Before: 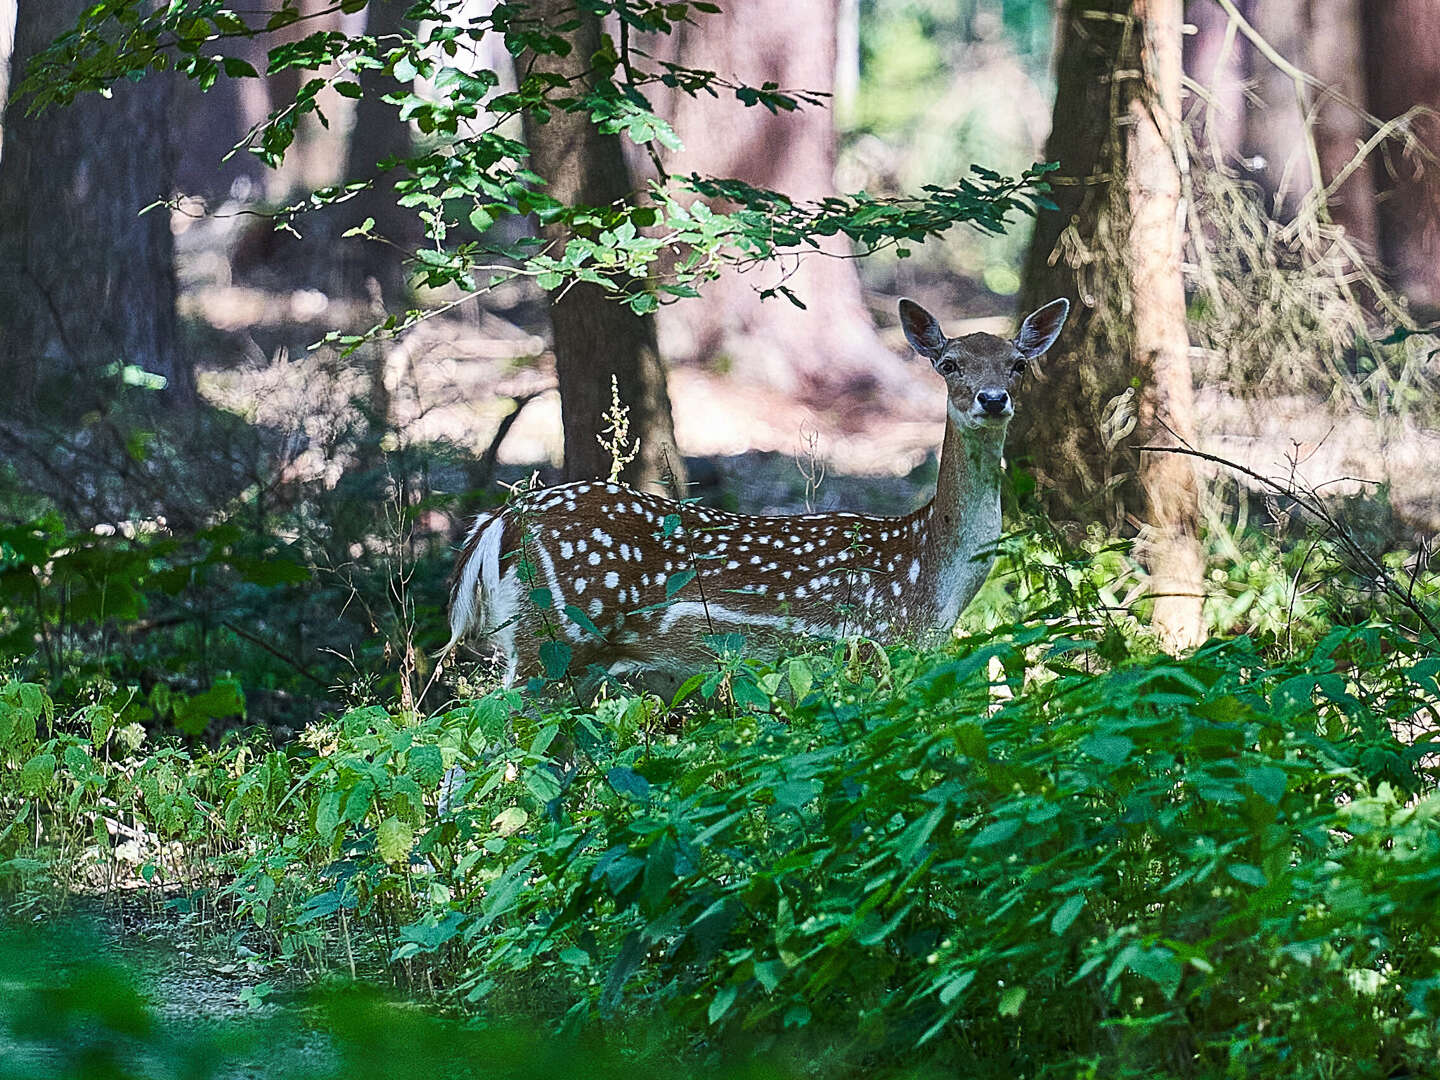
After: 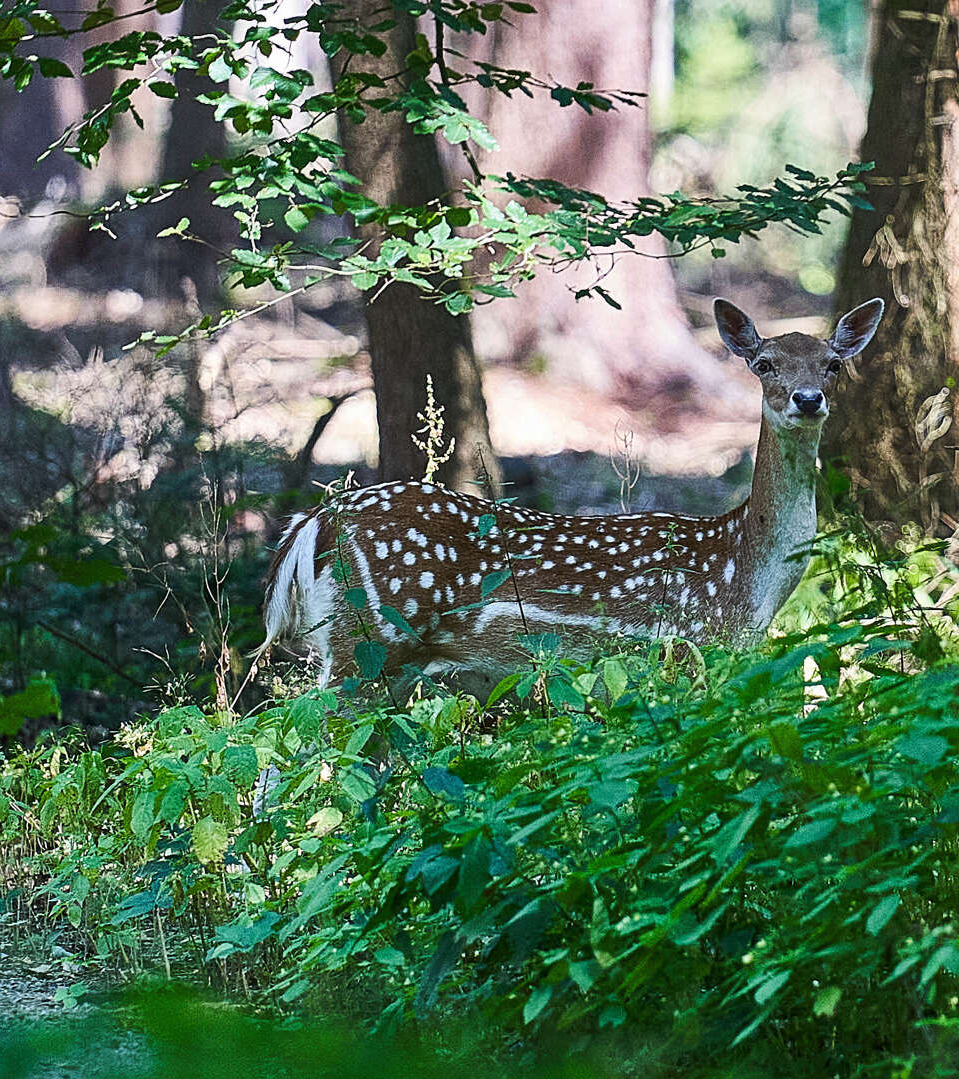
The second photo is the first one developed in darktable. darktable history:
crop and rotate: left 12.877%, right 20.503%
